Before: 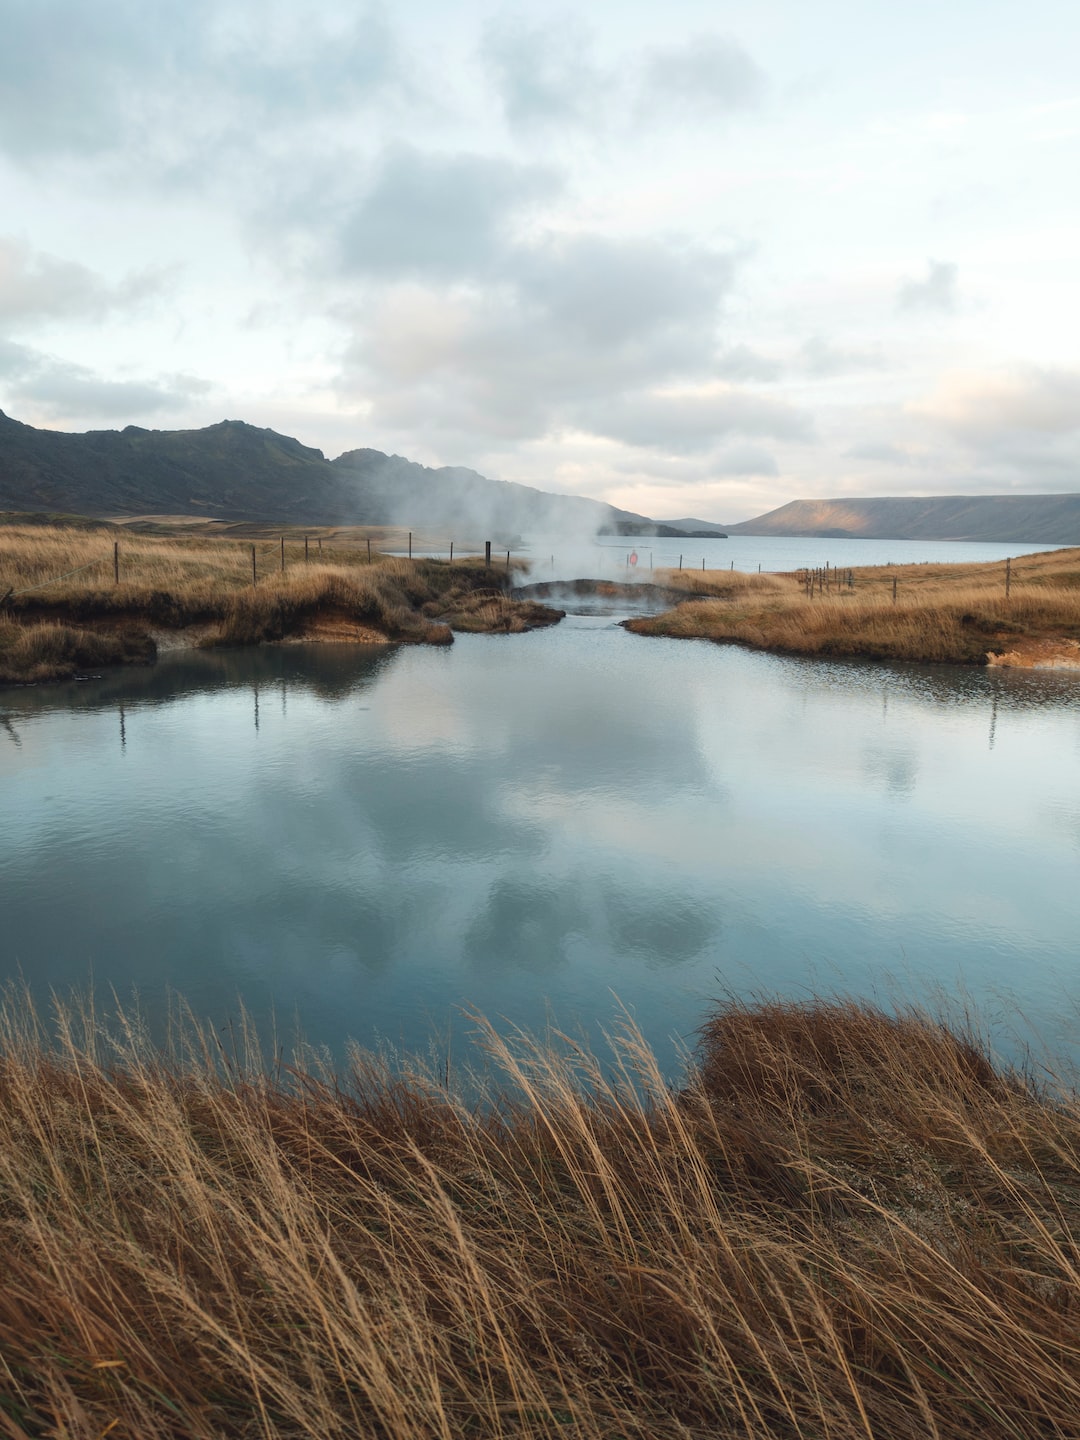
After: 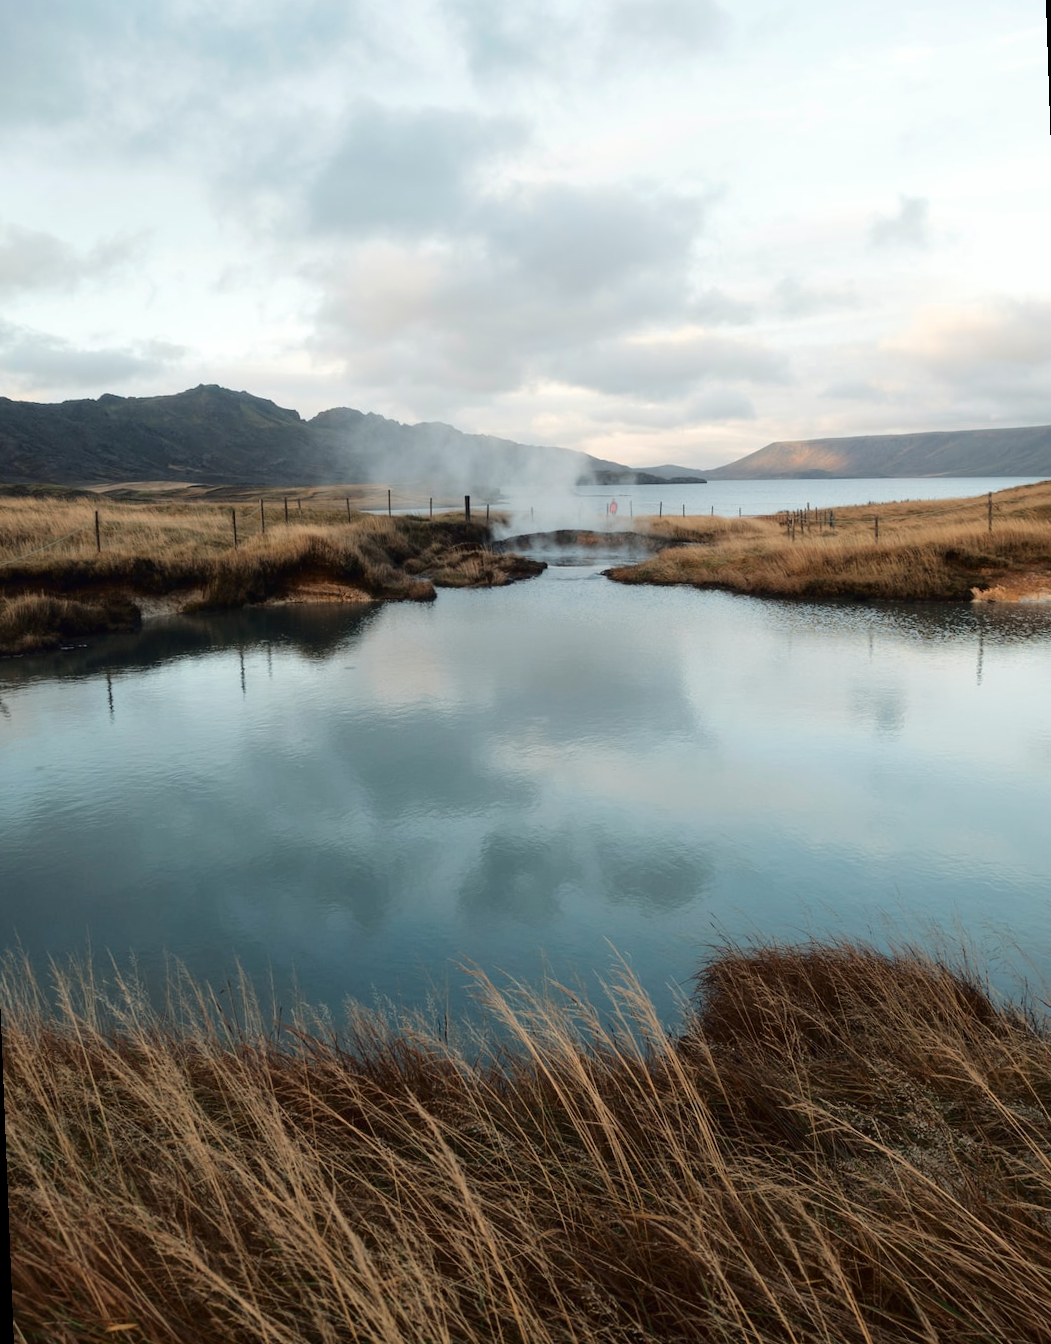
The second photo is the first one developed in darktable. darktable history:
rotate and perspective: rotation -2.12°, lens shift (vertical) 0.009, lens shift (horizontal) -0.008, automatic cropping original format, crop left 0.036, crop right 0.964, crop top 0.05, crop bottom 0.959
fill light: exposure -2 EV, width 8.6
